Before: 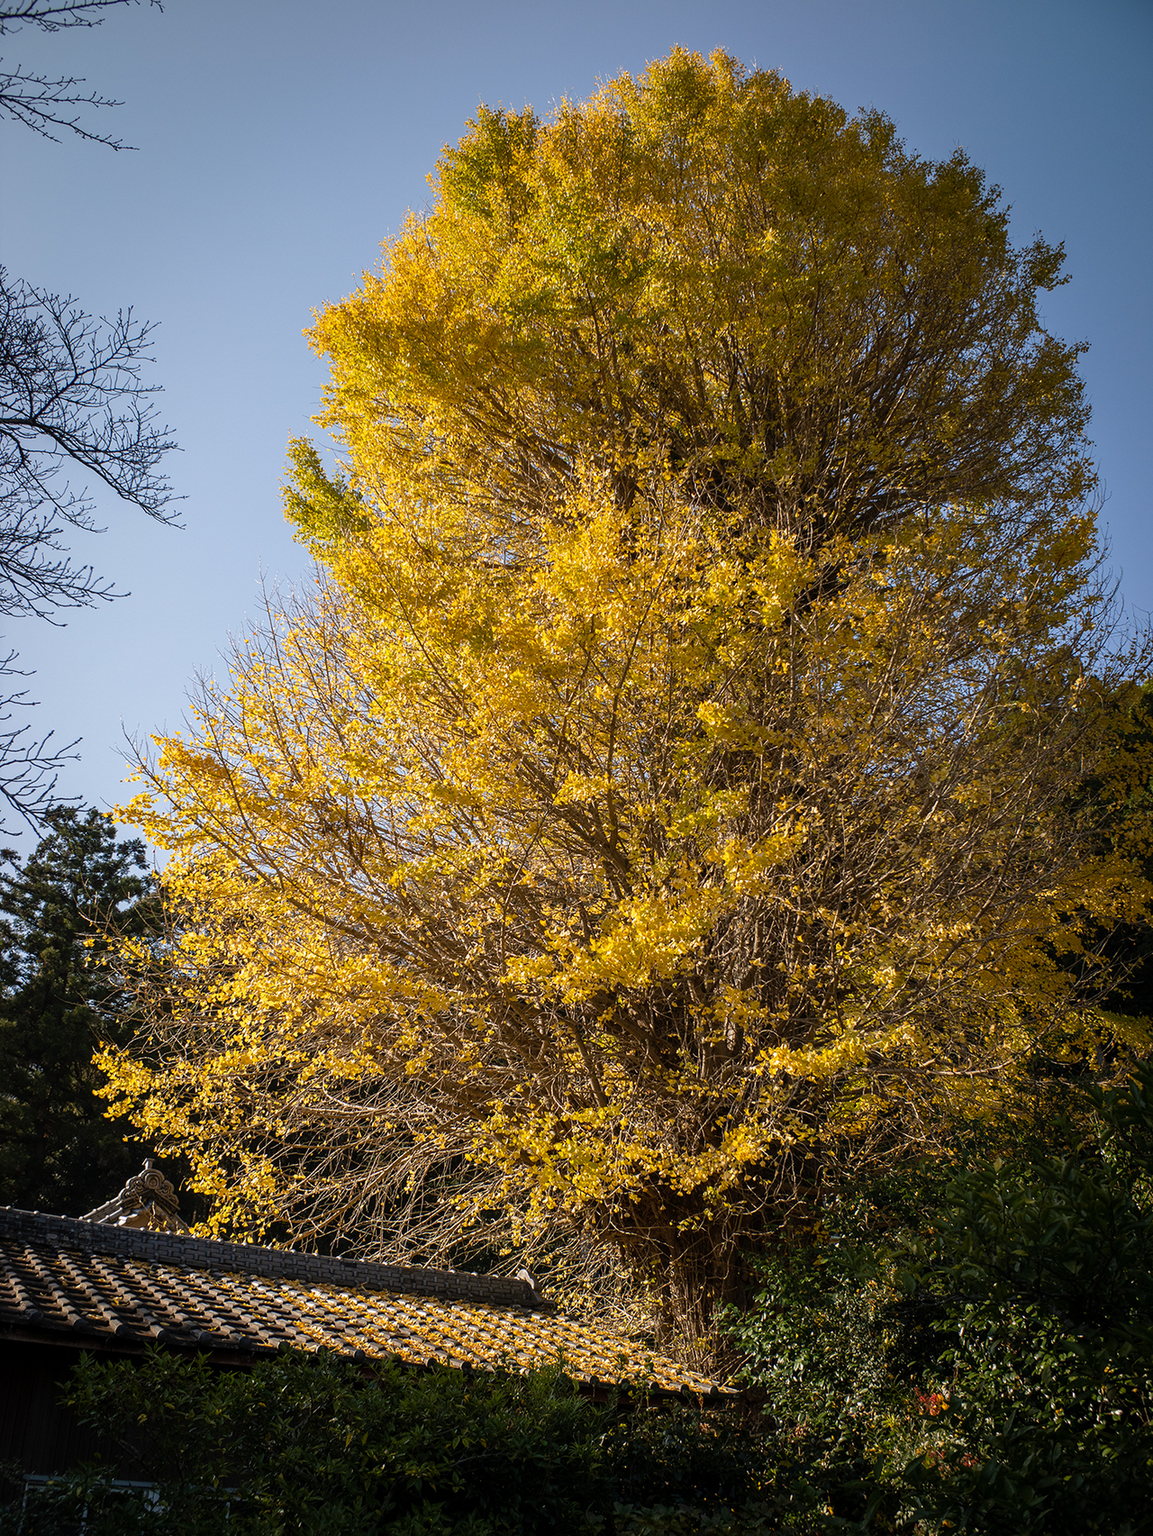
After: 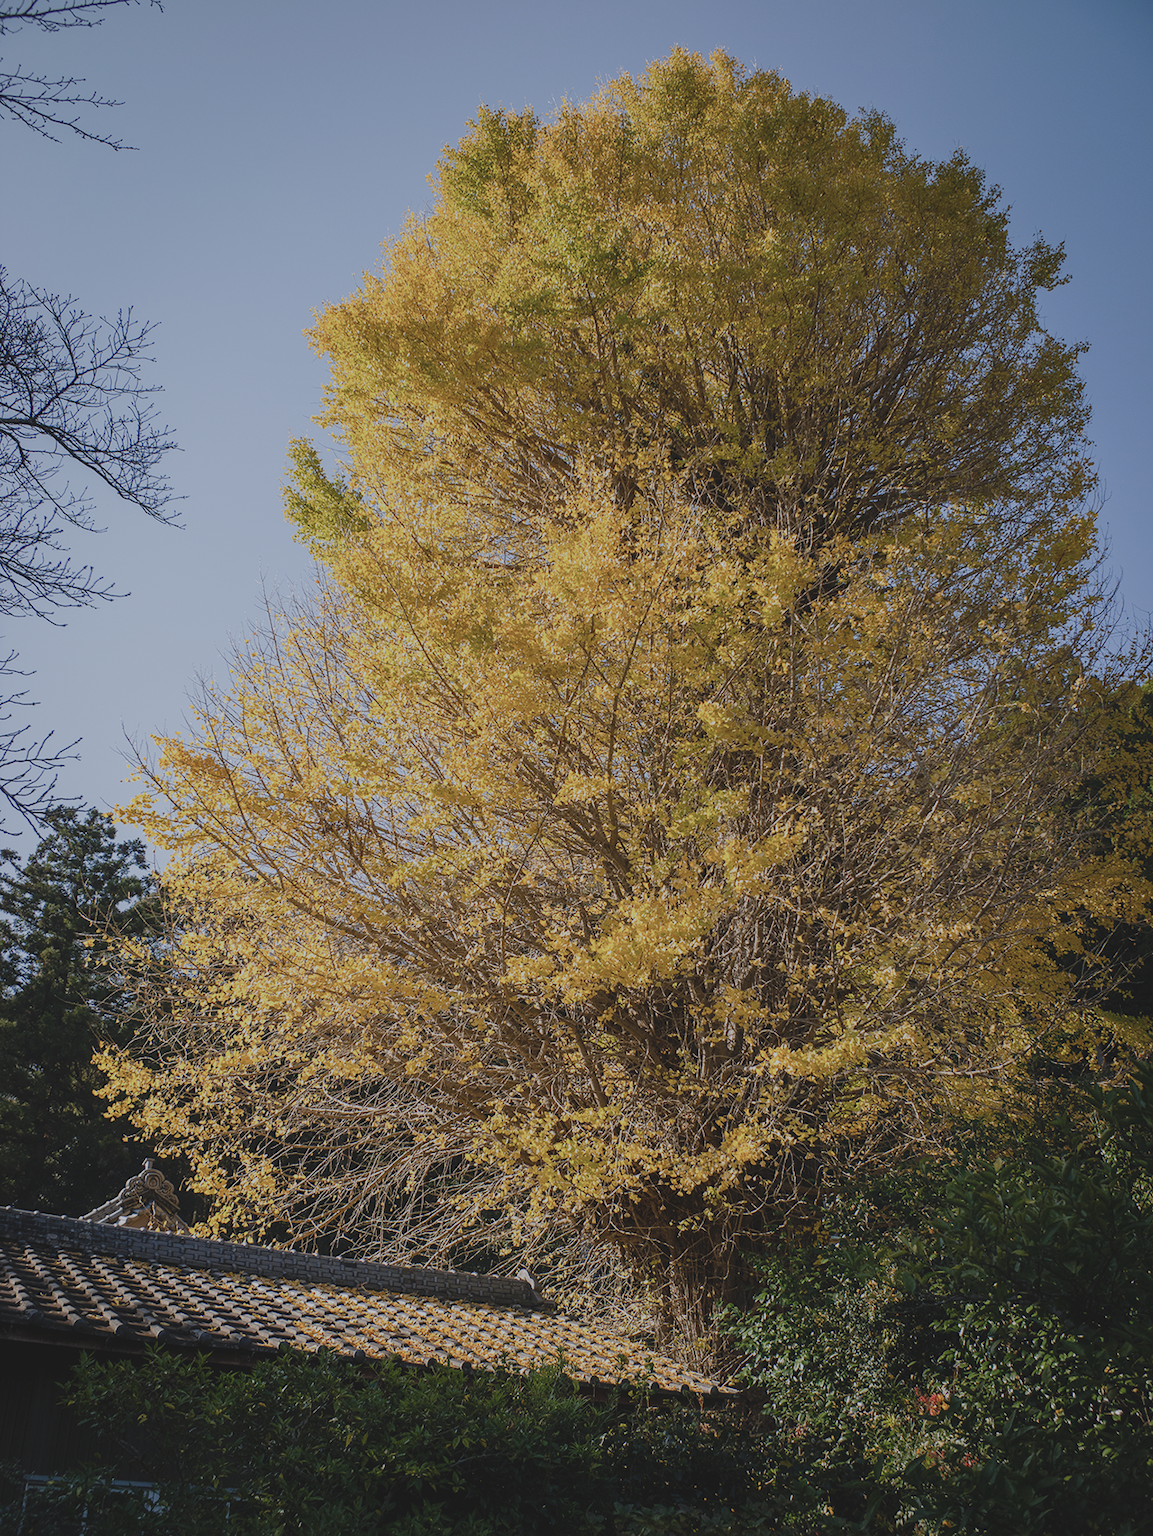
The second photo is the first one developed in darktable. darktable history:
sigmoid: contrast 1.05, skew -0.15
color calibration: x 0.37, y 0.382, temperature 4313.32 K
color balance: lift [1.007, 1, 1, 1], gamma [1.097, 1, 1, 1]
exposure: exposure -0.177 EV, compensate highlight preservation false
